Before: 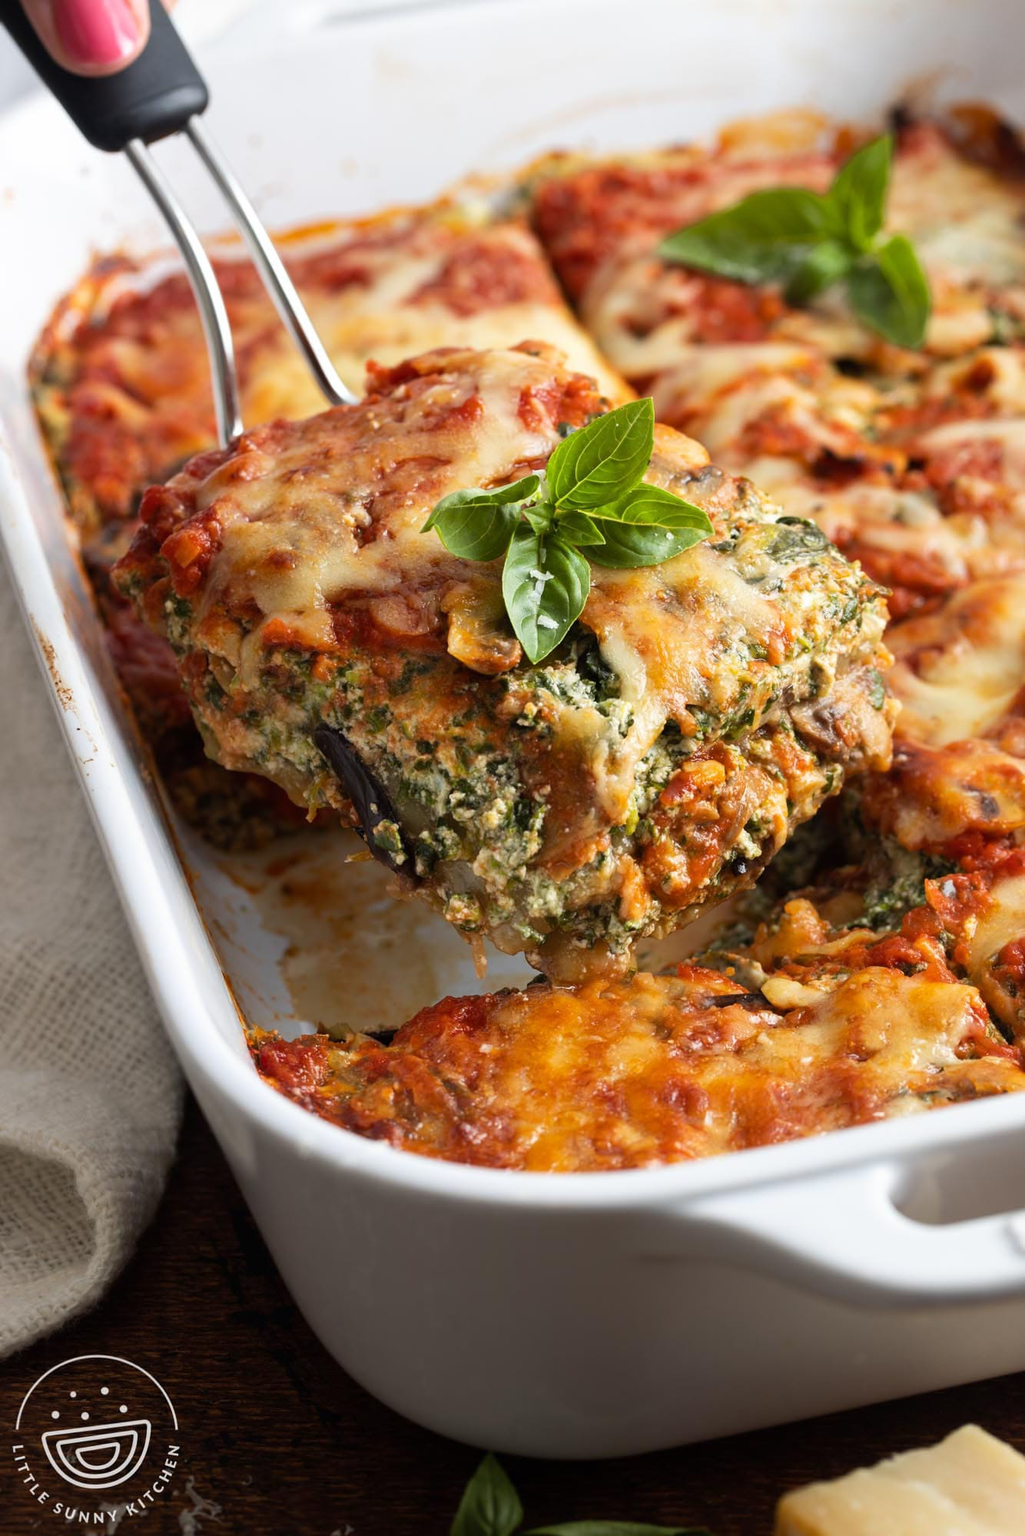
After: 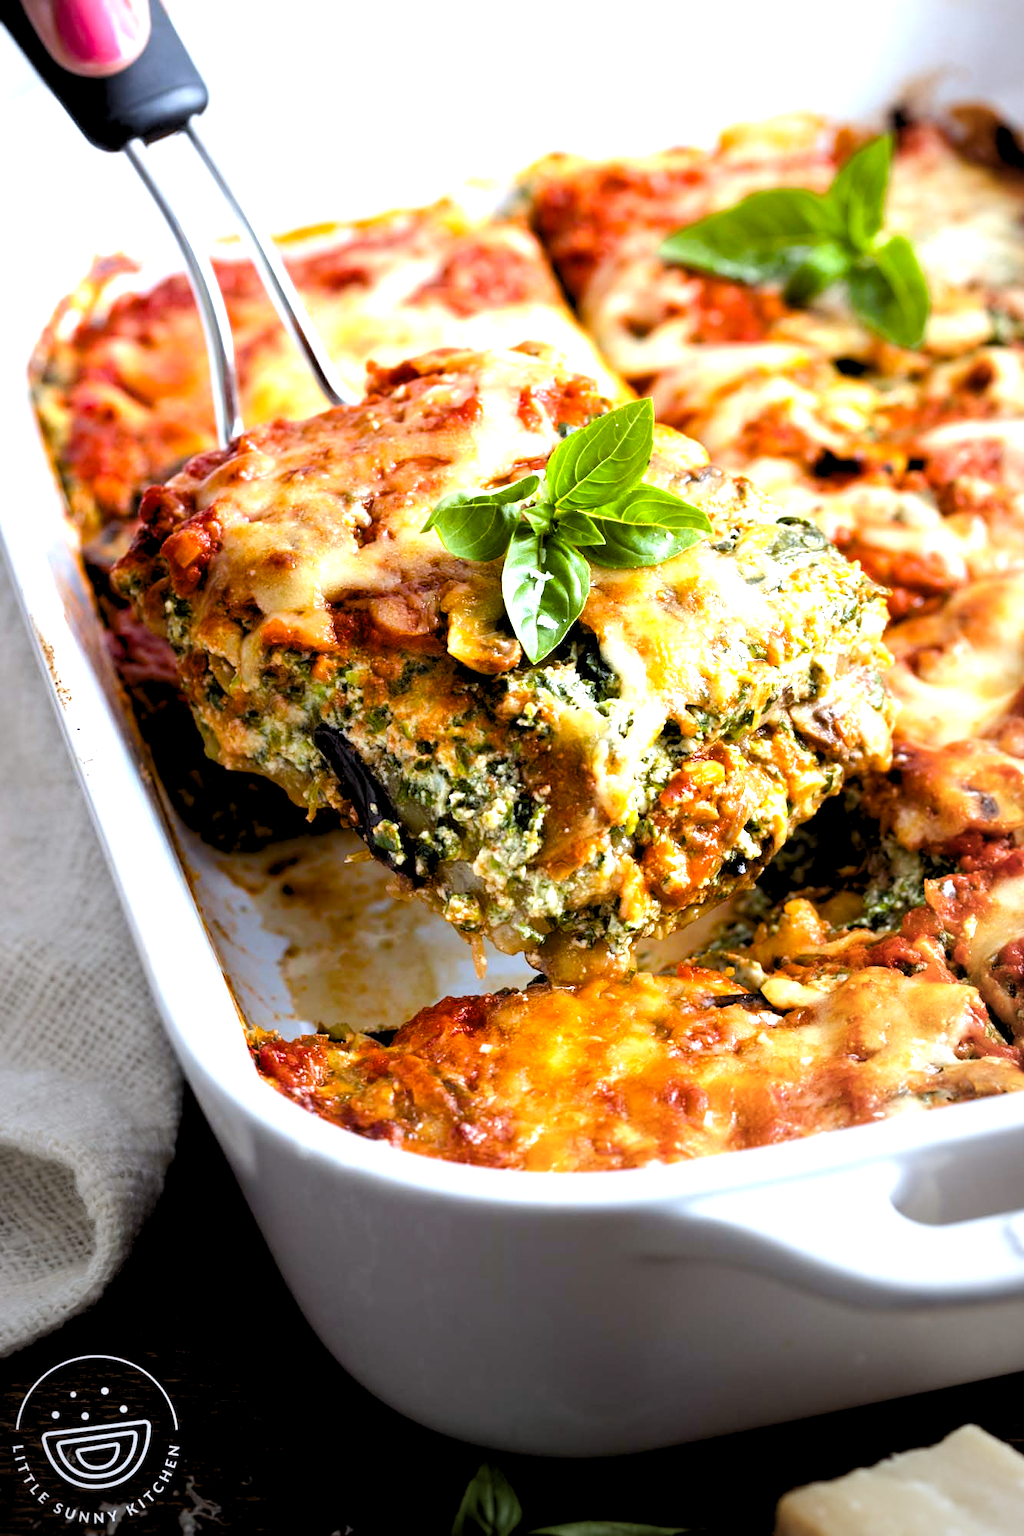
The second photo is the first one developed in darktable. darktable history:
color balance rgb: global offset › luminance -0.51%, perceptual saturation grading › global saturation 27.53%, perceptual saturation grading › highlights -25%, perceptual saturation grading › shadows 25%, perceptual brilliance grading › highlights 6.62%, perceptual brilliance grading › mid-tones 17.07%, perceptual brilliance grading › shadows -5.23%
exposure: exposure 0.556 EV, compensate highlight preservation false
white balance: red 0.931, blue 1.11
levels: levels [0.016, 0.492, 0.969]
rgb levels: levels [[0.01, 0.419, 0.839], [0, 0.5, 1], [0, 0.5, 1]]
vignetting: fall-off start 72.14%, fall-off radius 108.07%, brightness -0.713, saturation -0.488, center (-0.054, -0.359), width/height ratio 0.729
